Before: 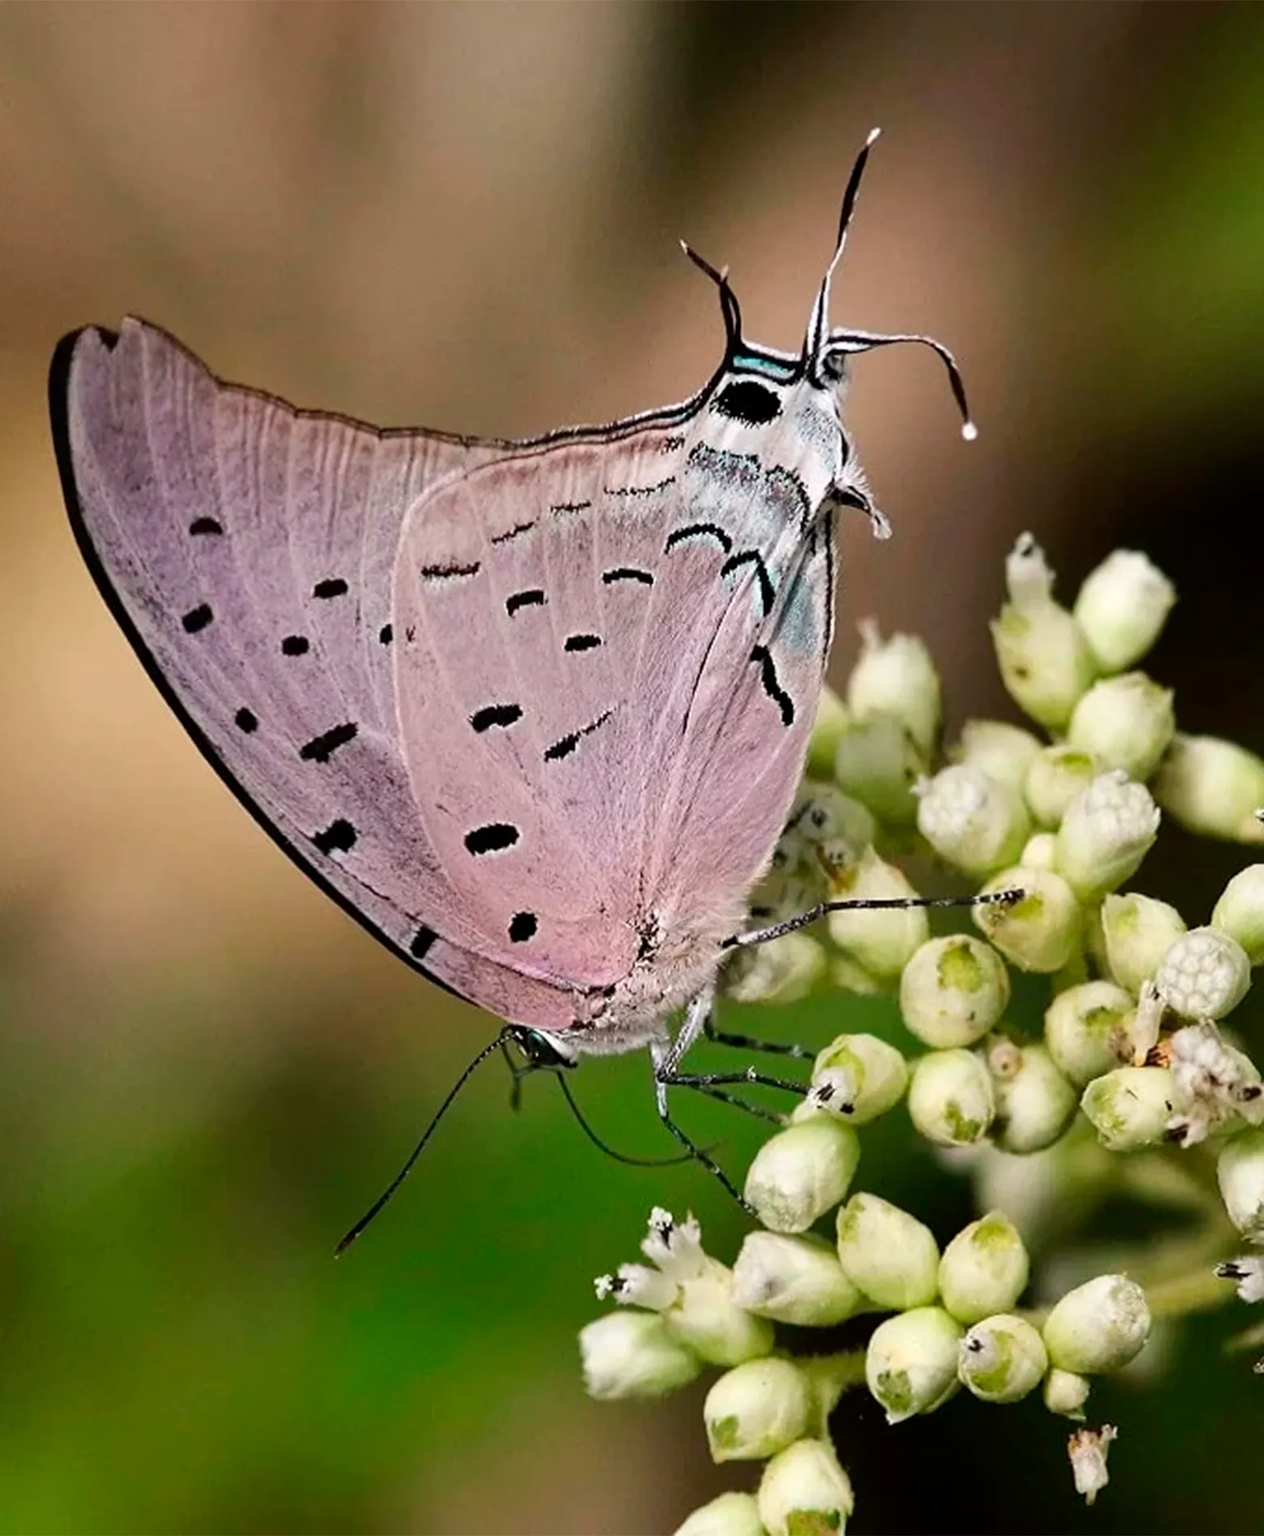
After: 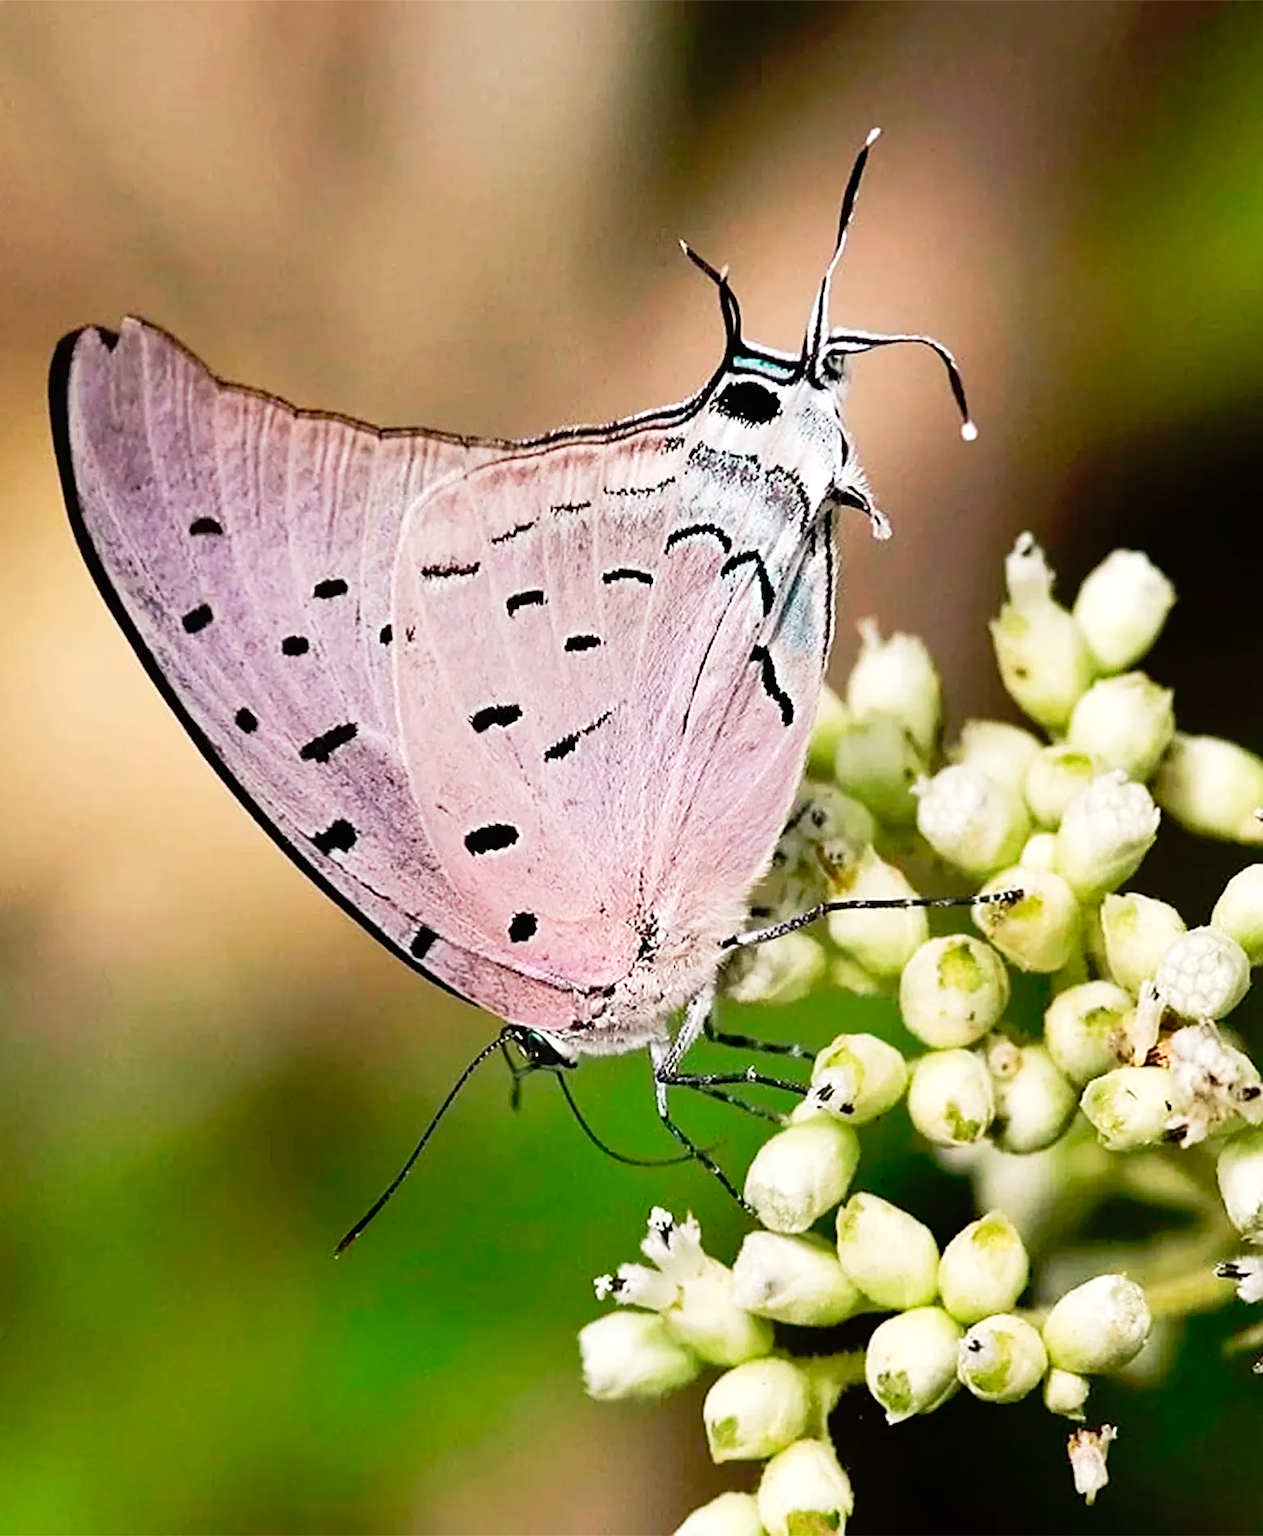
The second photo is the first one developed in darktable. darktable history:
tone equalizer: edges refinement/feathering 500, mask exposure compensation -1.57 EV, preserve details no
levels: levels [0, 0.476, 0.951]
sharpen: on, module defaults
tone curve: curves: ch0 [(0, 0.005) (0.103, 0.097) (0.18, 0.22) (0.4, 0.485) (0.5, 0.612) (0.668, 0.787) (0.823, 0.894) (1, 0.971)]; ch1 [(0, 0) (0.172, 0.123) (0.324, 0.253) (0.396, 0.388) (0.478, 0.461) (0.499, 0.498) (0.522, 0.528) (0.609, 0.686) (0.704, 0.818) (1, 1)]; ch2 [(0, 0) (0.411, 0.424) (0.496, 0.501) (0.515, 0.514) (0.555, 0.585) (0.641, 0.69) (1, 1)], preserve colors none
